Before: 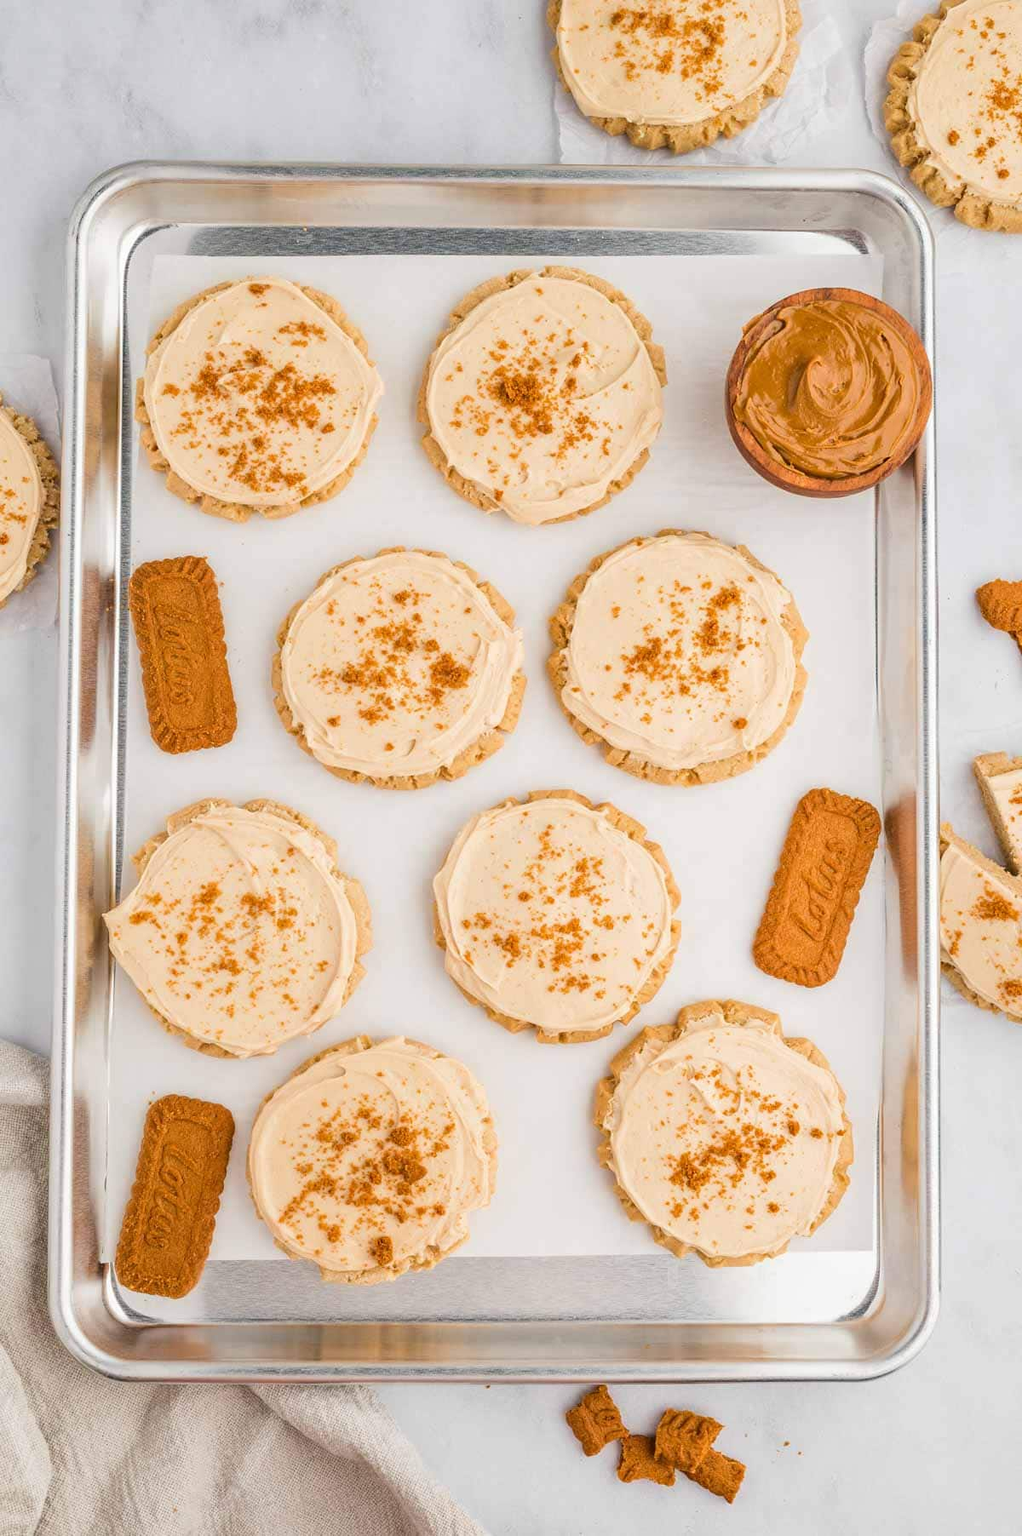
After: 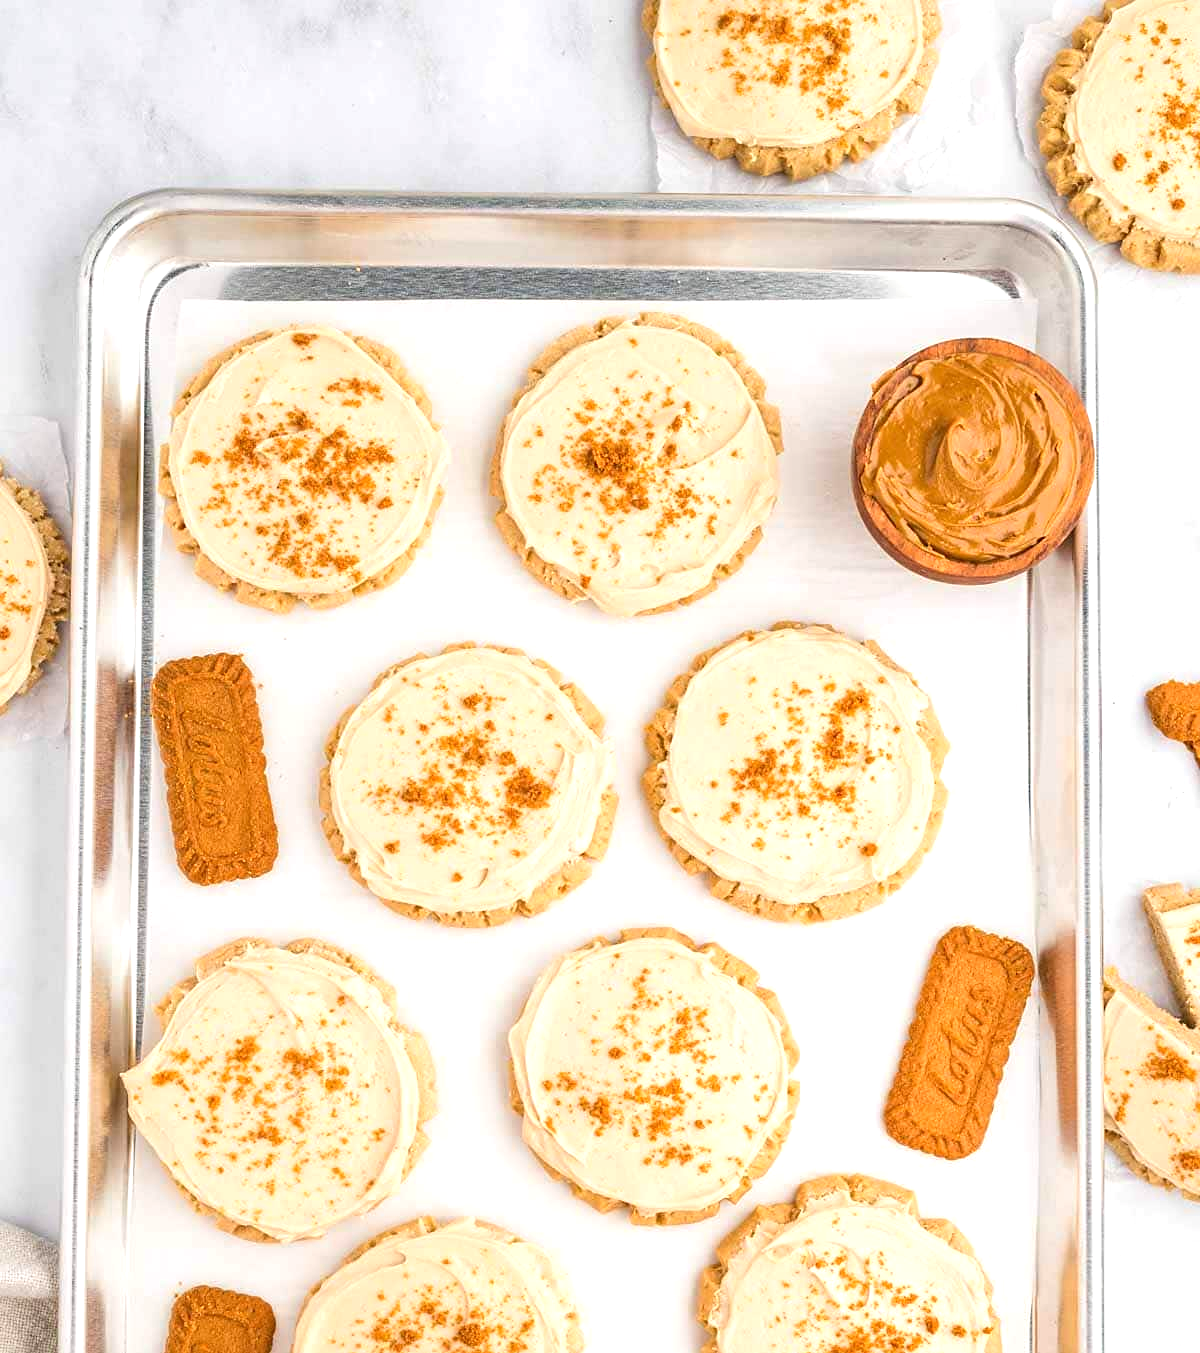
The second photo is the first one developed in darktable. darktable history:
crop: bottom 24.988%
exposure: exposure 0.525 EV, compensate exposure bias true, compensate highlight preservation false
sharpen: amount 0.21
